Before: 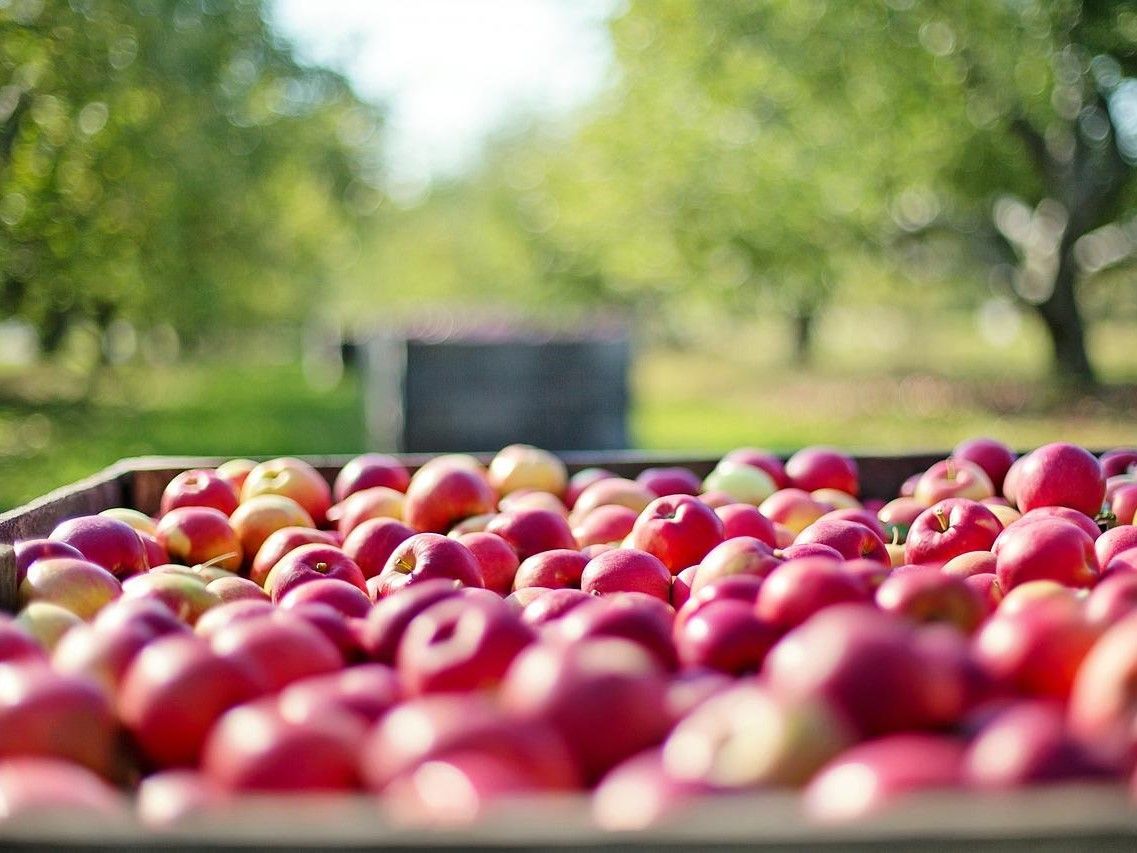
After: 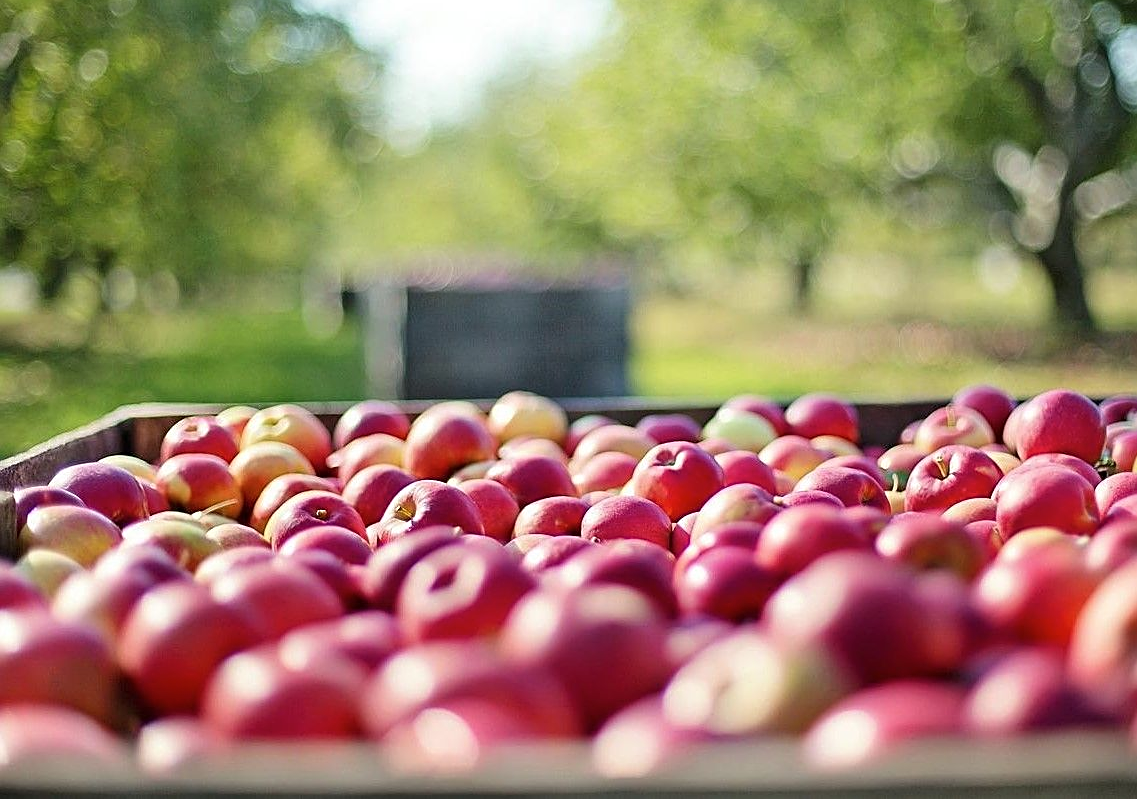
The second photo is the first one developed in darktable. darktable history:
crop and rotate: top 6.25%
sharpen: on, module defaults
contrast brightness saturation: saturation -0.05
